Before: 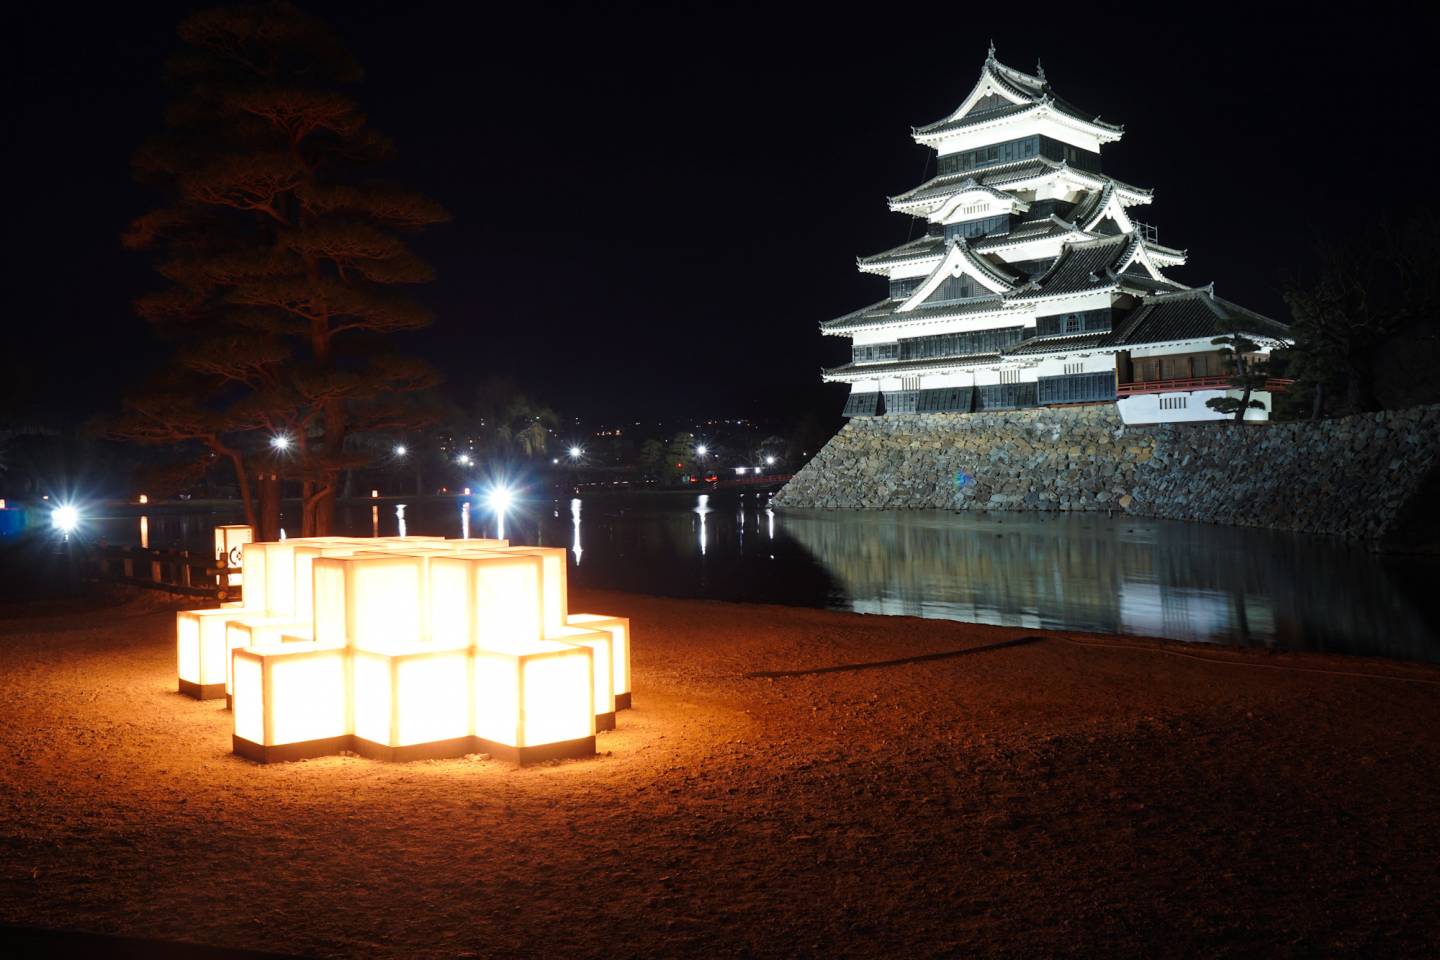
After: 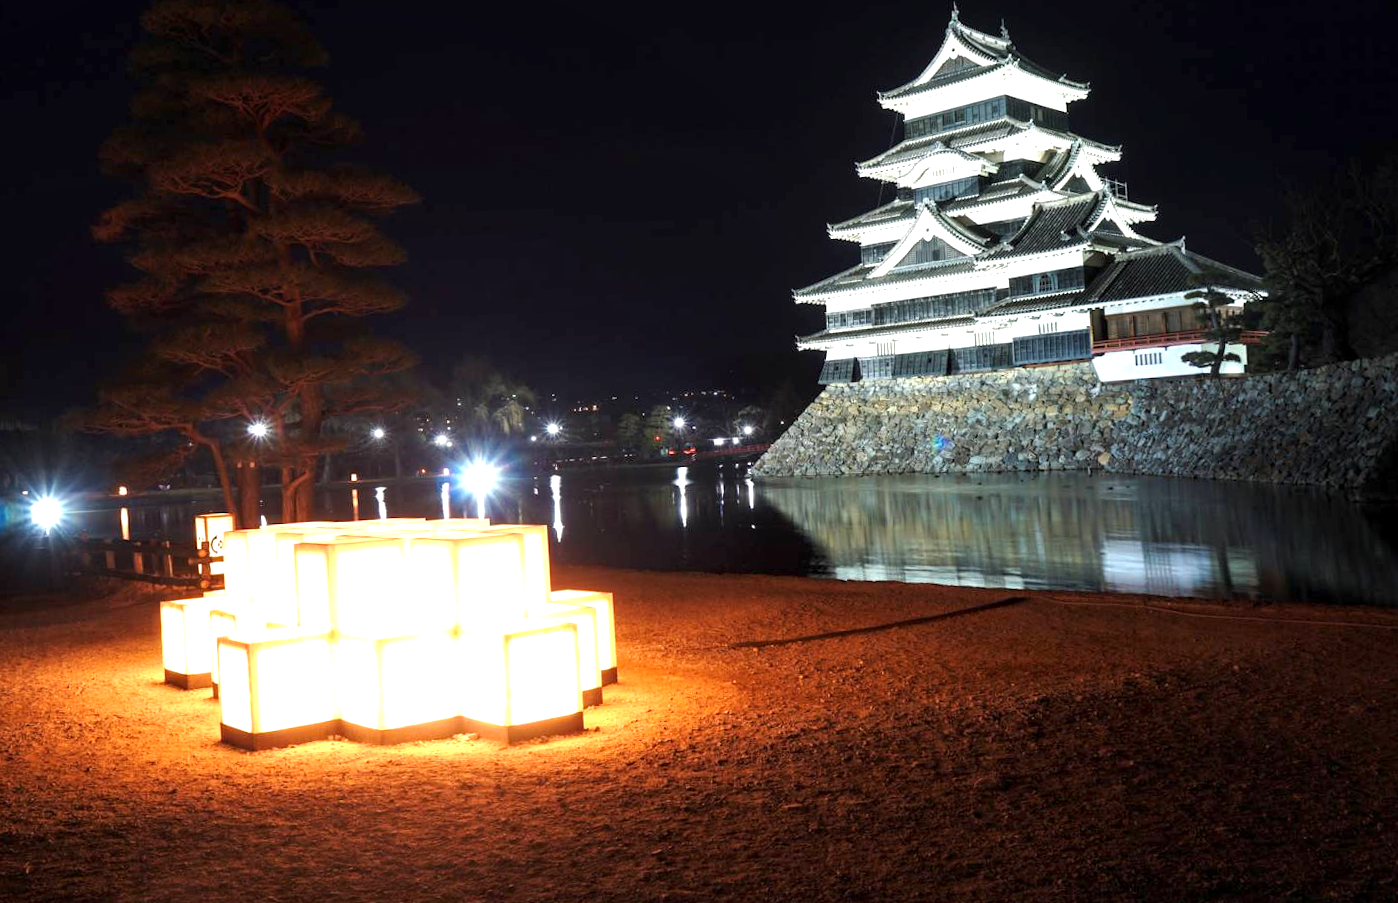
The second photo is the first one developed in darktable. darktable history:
crop: left 0.434%, top 0.485%, right 0.244%, bottom 0.386%
rotate and perspective: rotation -2°, crop left 0.022, crop right 0.978, crop top 0.049, crop bottom 0.951
local contrast: highlights 83%, shadows 81%
exposure: exposure 0.781 EV, compensate highlight preservation false
